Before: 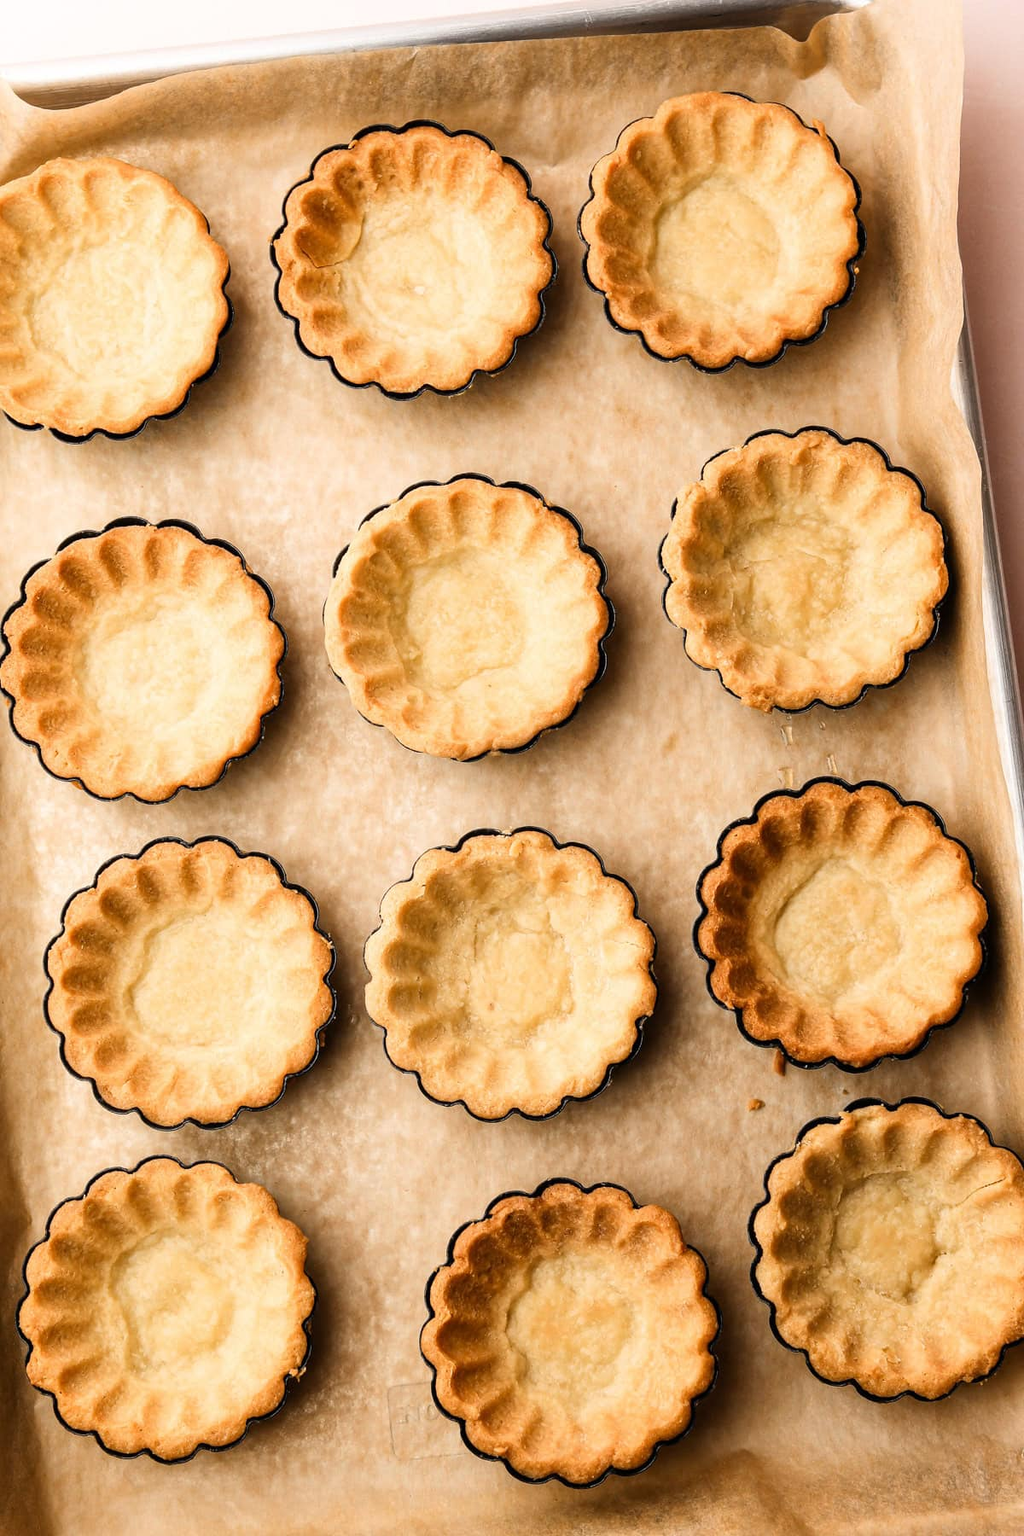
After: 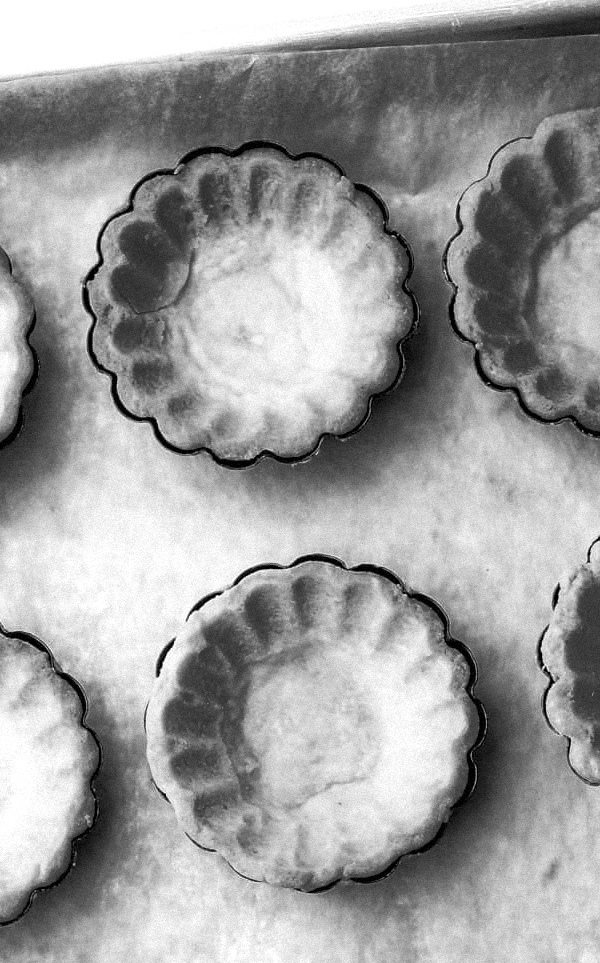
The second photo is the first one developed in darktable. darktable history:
crop: left 19.556%, right 30.401%, bottom 46.458%
grain: mid-tones bias 0%
exposure: black level correction 0.005, exposure 0.417 EV, compensate highlight preservation false
color balance rgb: linear chroma grading › global chroma 15%, perceptual saturation grading › global saturation 30%
monochrome: a 0, b 0, size 0.5, highlights 0.57
